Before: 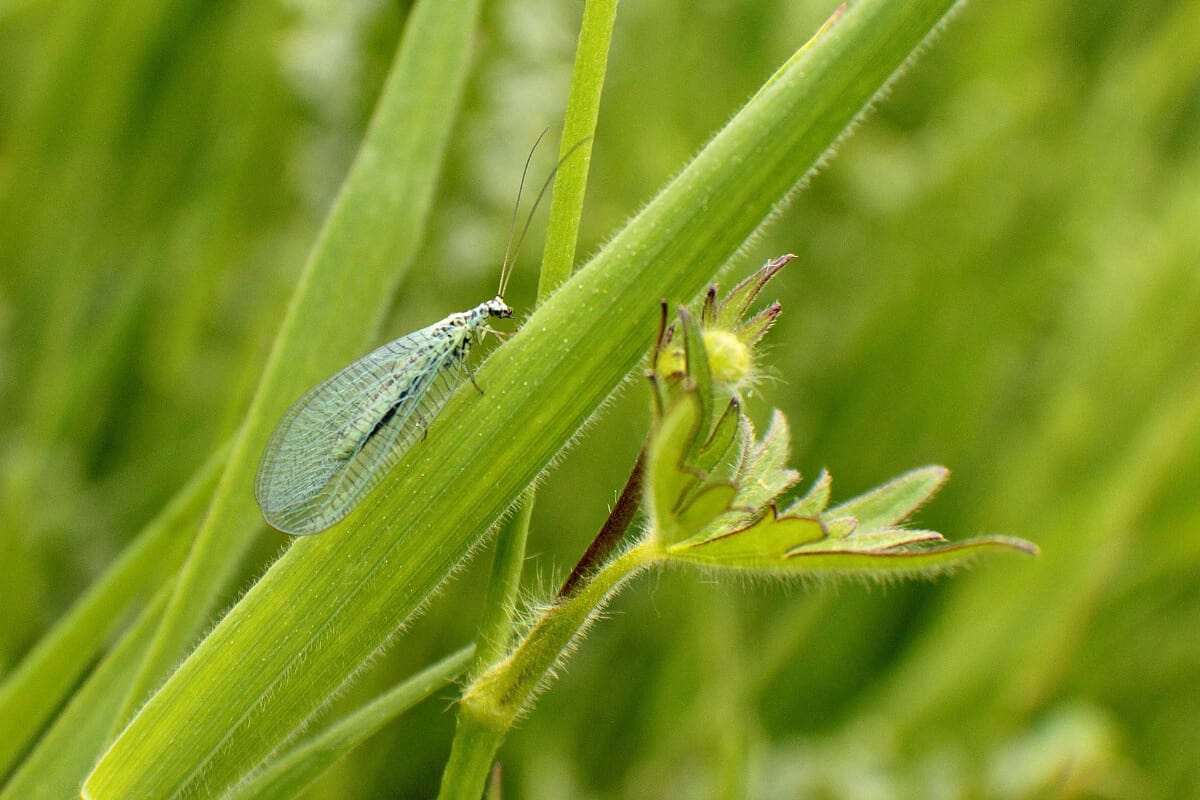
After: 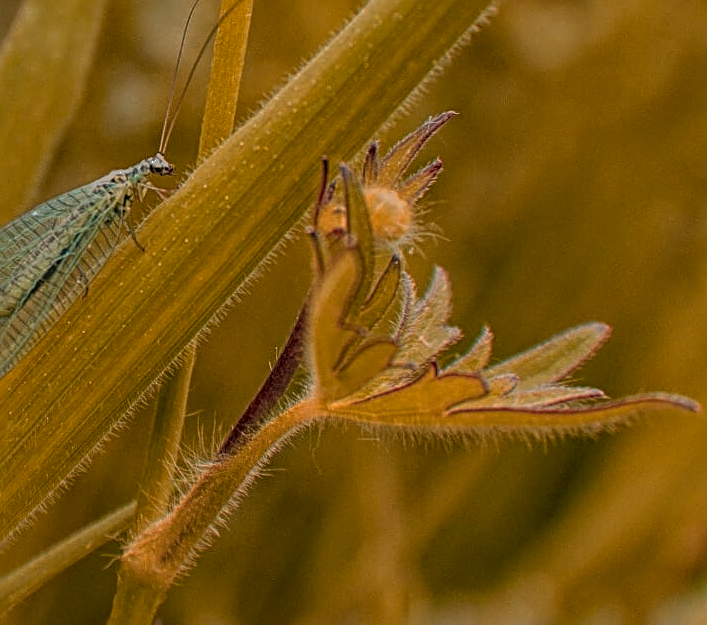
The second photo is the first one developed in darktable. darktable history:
shadows and highlights: soften with gaussian
local contrast: highlights 66%, shadows 32%, detail 166%, midtone range 0.2
sharpen: radius 3.049, amount 0.762
crop and rotate: left 28.305%, top 17.942%, right 12.766%, bottom 3.834%
color zones: curves: ch0 [(0, 0.299) (0.25, 0.383) (0.456, 0.352) (0.736, 0.571)]; ch1 [(0, 0.63) (0.151, 0.568) (0.254, 0.416) (0.47, 0.558) (0.732, 0.37) (0.909, 0.492)]; ch2 [(0.004, 0.604) (0.158, 0.443) (0.257, 0.403) (0.761, 0.468)], process mode strong
